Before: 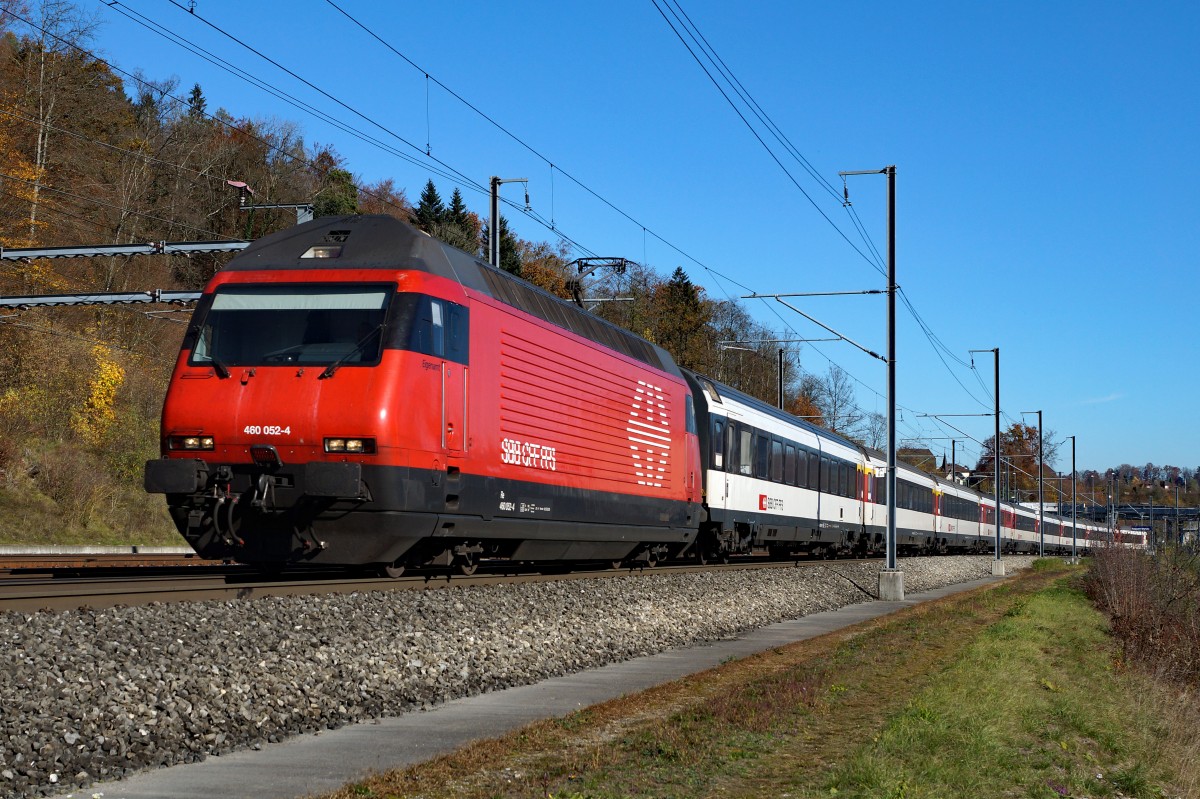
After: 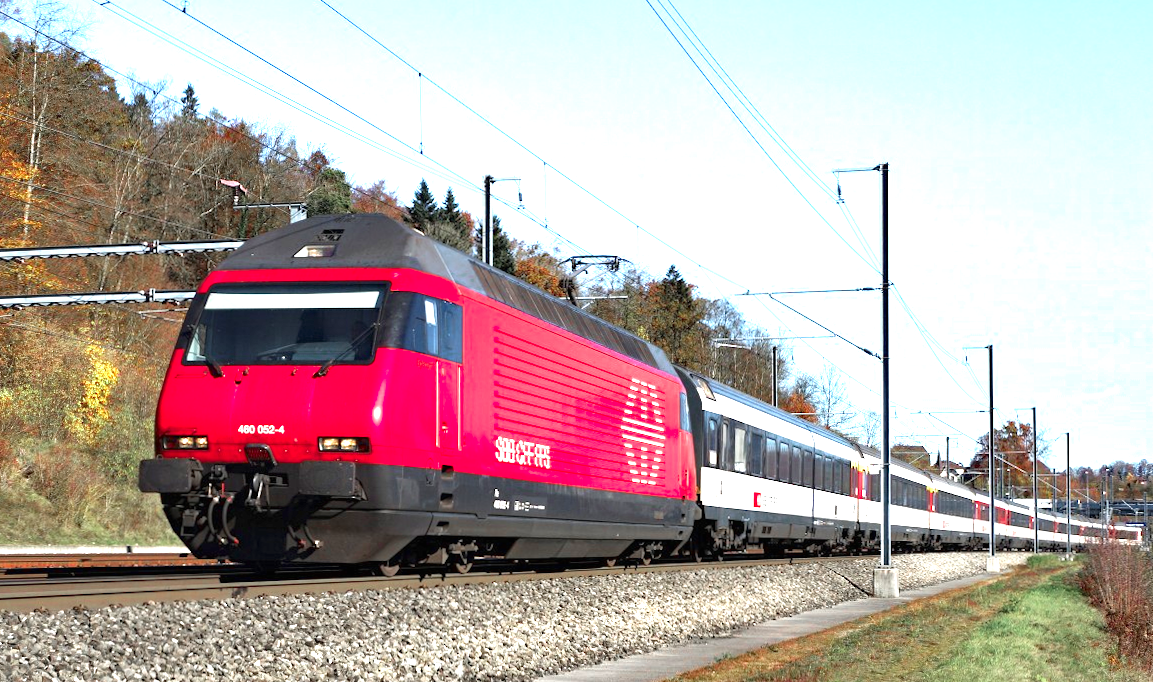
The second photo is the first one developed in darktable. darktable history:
exposure: black level correction 0, exposure 1.6 EV, compensate exposure bias true, compensate highlight preservation false
color zones: curves: ch0 [(0, 0.466) (0.128, 0.466) (0.25, 0.5) (0.375, 0.456) (0.5, 0.5) (0.625, 0.5) (0.737, 0.652) (0.875, 0.5)]; ch1 [(0, 0.603) (0.125, 0.618) (0.261, 0.348) (0.372, 0.353) (0.497, 0.363) (0.611, 0.45) (0.731, 0.427) (0.875, 0.518) (0.998, 0.652)]; ch2 [(0, 0.559) (0.125, 0.451) (0.253, 0.564) (0.37, 0.578) (0.5, 0.466) (0.625, 0.471) (0.731, 0.471) (0.88, 0.485)]
crop and rotate: angle 0.2°, left 0.275%, right 3.127%, bottom 14.18%
